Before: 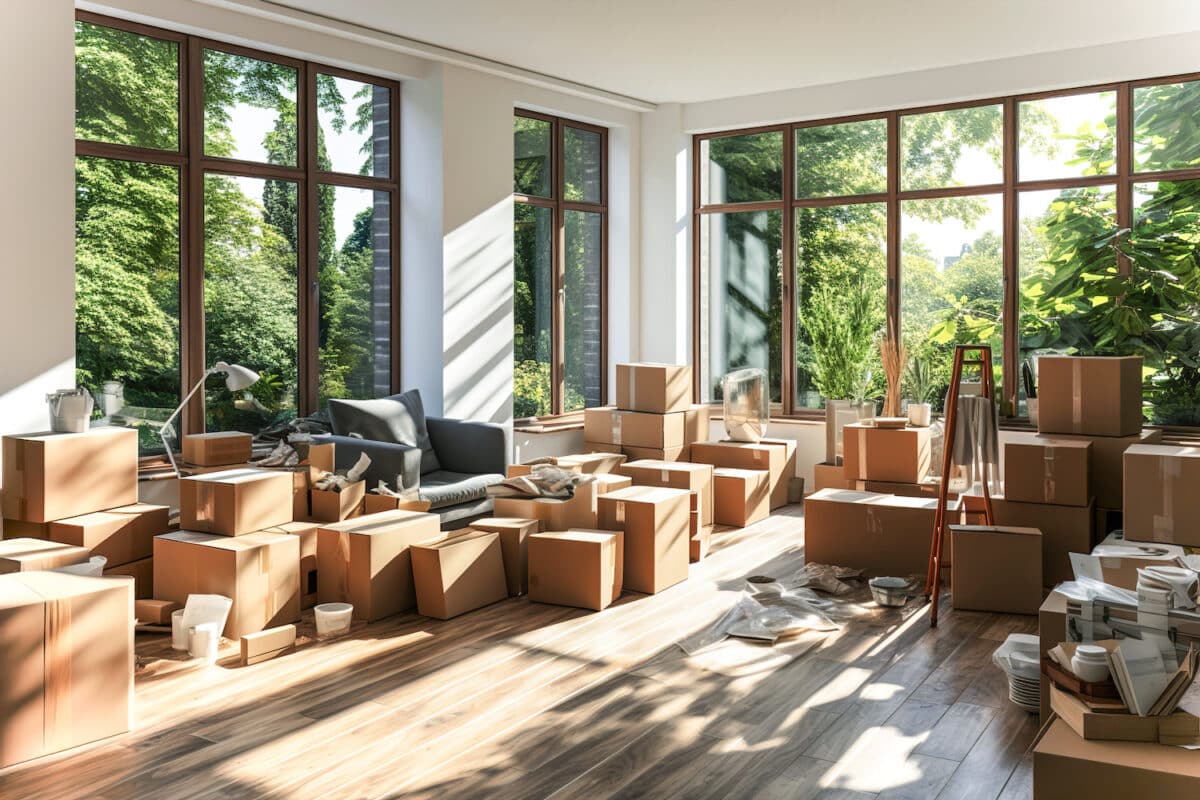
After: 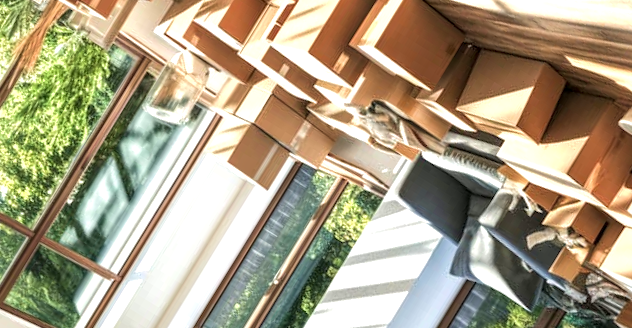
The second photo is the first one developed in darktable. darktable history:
velvia: on, module defaults
crop and rotate: angle 148.42°, left 9.107%, top 15.566%, right 4.552%, bottom 17.135%
exposure: black level correction 0, exposure 0.5 EV, compensate exposure bias true, compensate highlight preservation false
local contrast: highlights 94%, shadows 85%, detail 160%, midtone range 0.2
